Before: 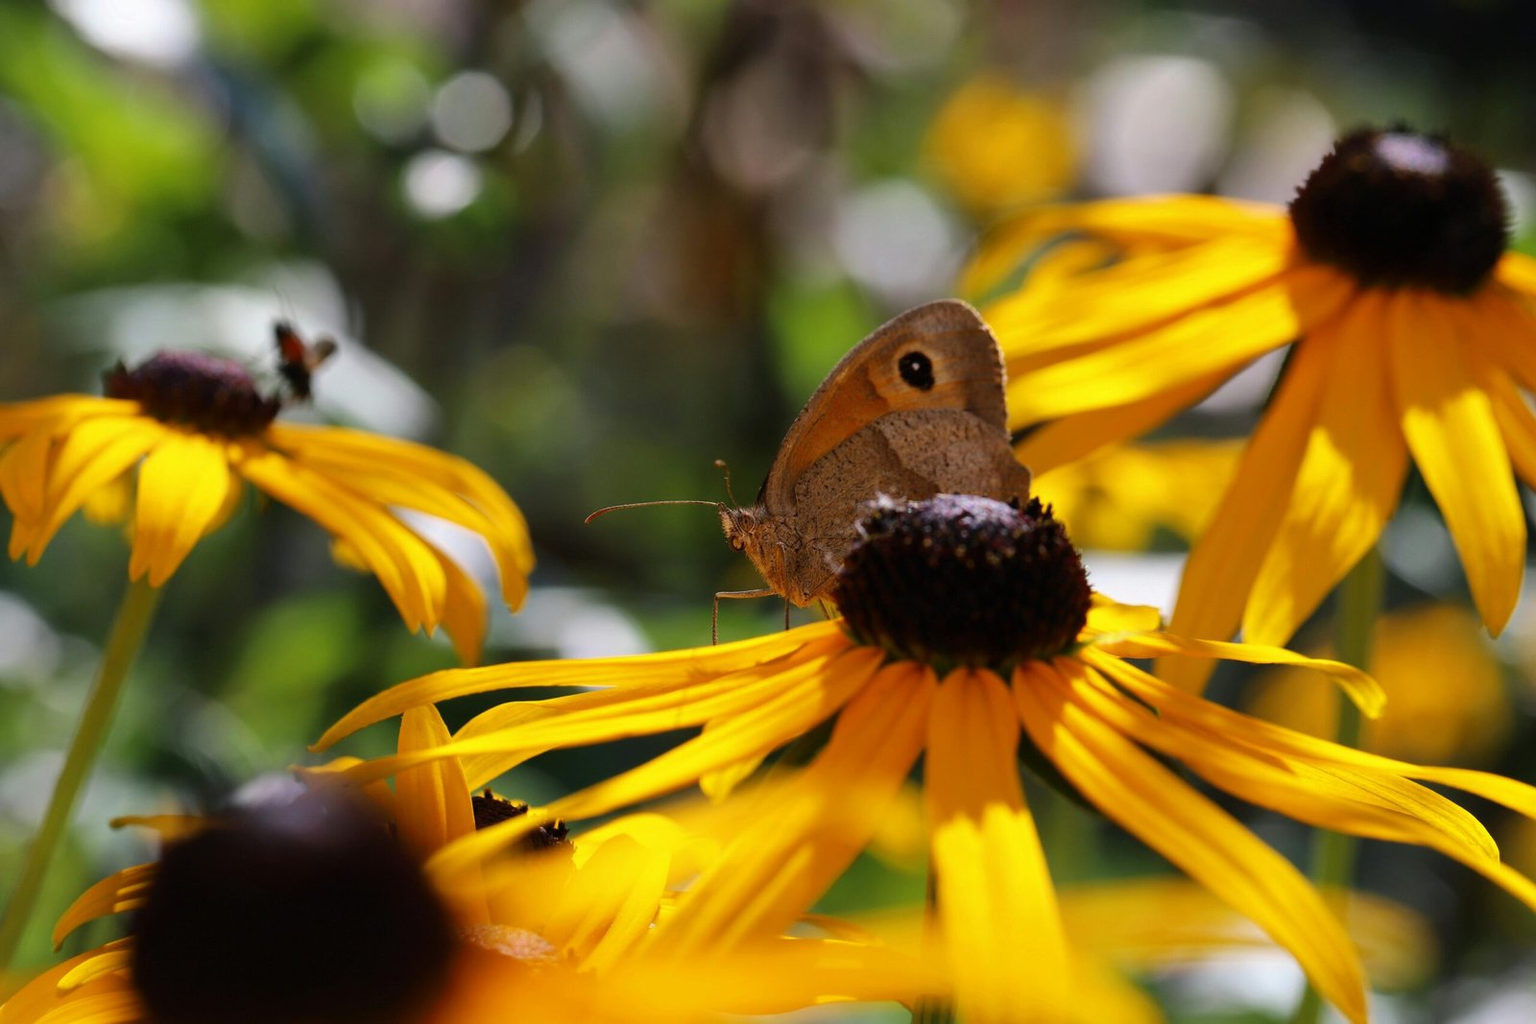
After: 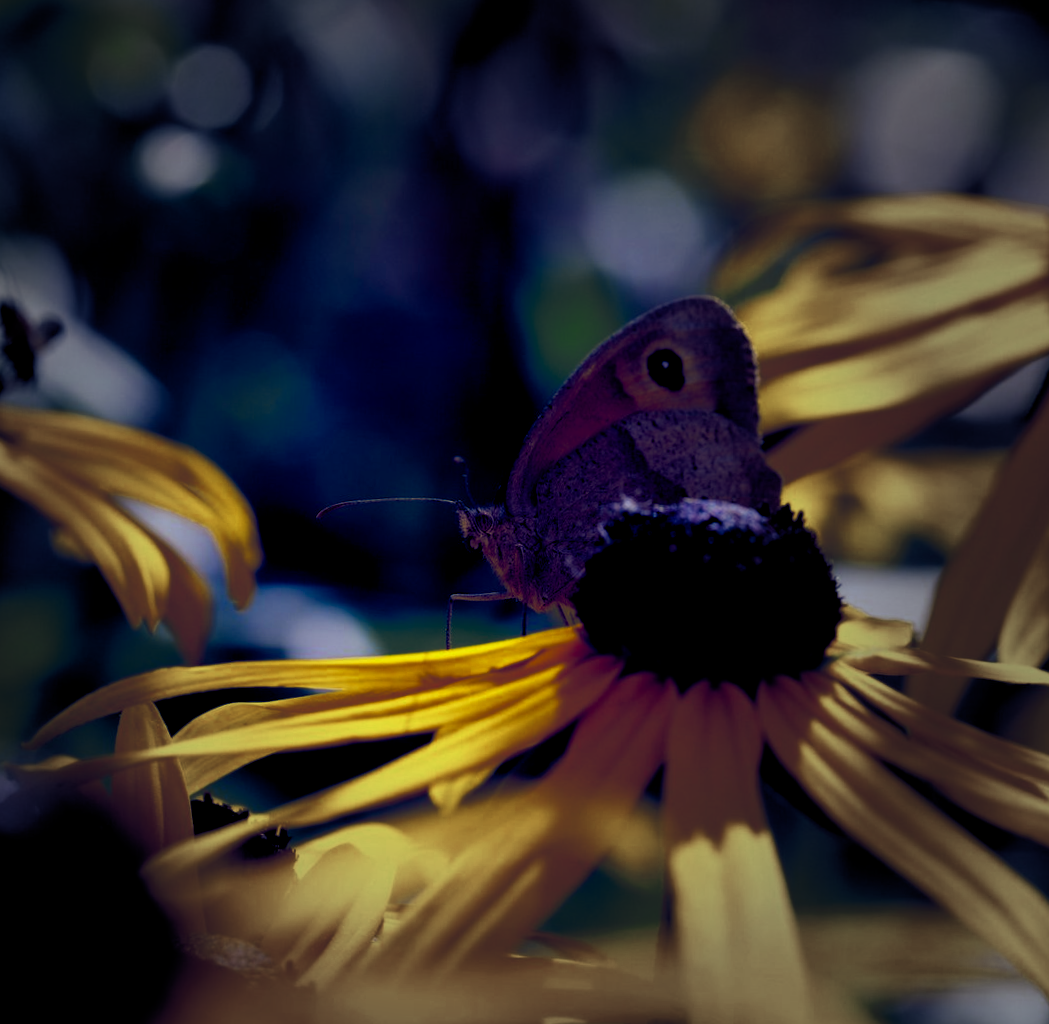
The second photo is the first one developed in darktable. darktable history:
rotate and perspective: rotation 1.57°, crop left 0.018, crop right 0.982, crop top 0.039, crop bottom 0.961
color zones: curves: ch0 [(0, 0.485) (0.178, 0.476) (0.261, 0.623) (0.411, 0.403) (0.708, 0.603) (0.934, 0.412)]; ch1 [(0.003, 0.485) (0.149, 0.496) (0.229, 0.584) (0.326, 0.551) (0.484, 0.262) (0.757, 0.643)]
crop and rotate: left 17.732%, right 15.423%
color balance rgb: shadows lift › luminance -41.13%, shadows lift › chroma 14.13%, shadows lift › hue 260°, power › luminance -3.76%, power › chroma 0.56%, power › hue 40.37°, highlights gain › luminance 16.81%, highlights gain › chroma 2.94%, highlights gain › hue 260°, global offset › luminance -0.29%, global offset › chroma 0.31%, global offset › hue 260°, perceptual saturation grading › global saturation 20%, perceptual saturation grading › highlights -13.92%, perceptual saturation grading › shadows 50%
tone equalizer: -8 EV -0.417 EV, -7 EV -0.389 EV, -6 EV -0.333 EV, -5 EV -0.222 EV, -3 EV 0.222 EV, -2 EV 0.333 EV, -1 EV 0.389 EV, +0 EV 0.417 EV, edges refinement/feathering 500, mask exposure compensation -1.57 EV, preserve details no
exposure: exposure -1.468 EV, compensate highlight preservation false
vignetting: fall-off start 33.76%, fall-off radius 64.94%, brightness -0.575, center (-0.12, -0.002), width/height ratio 0.959
